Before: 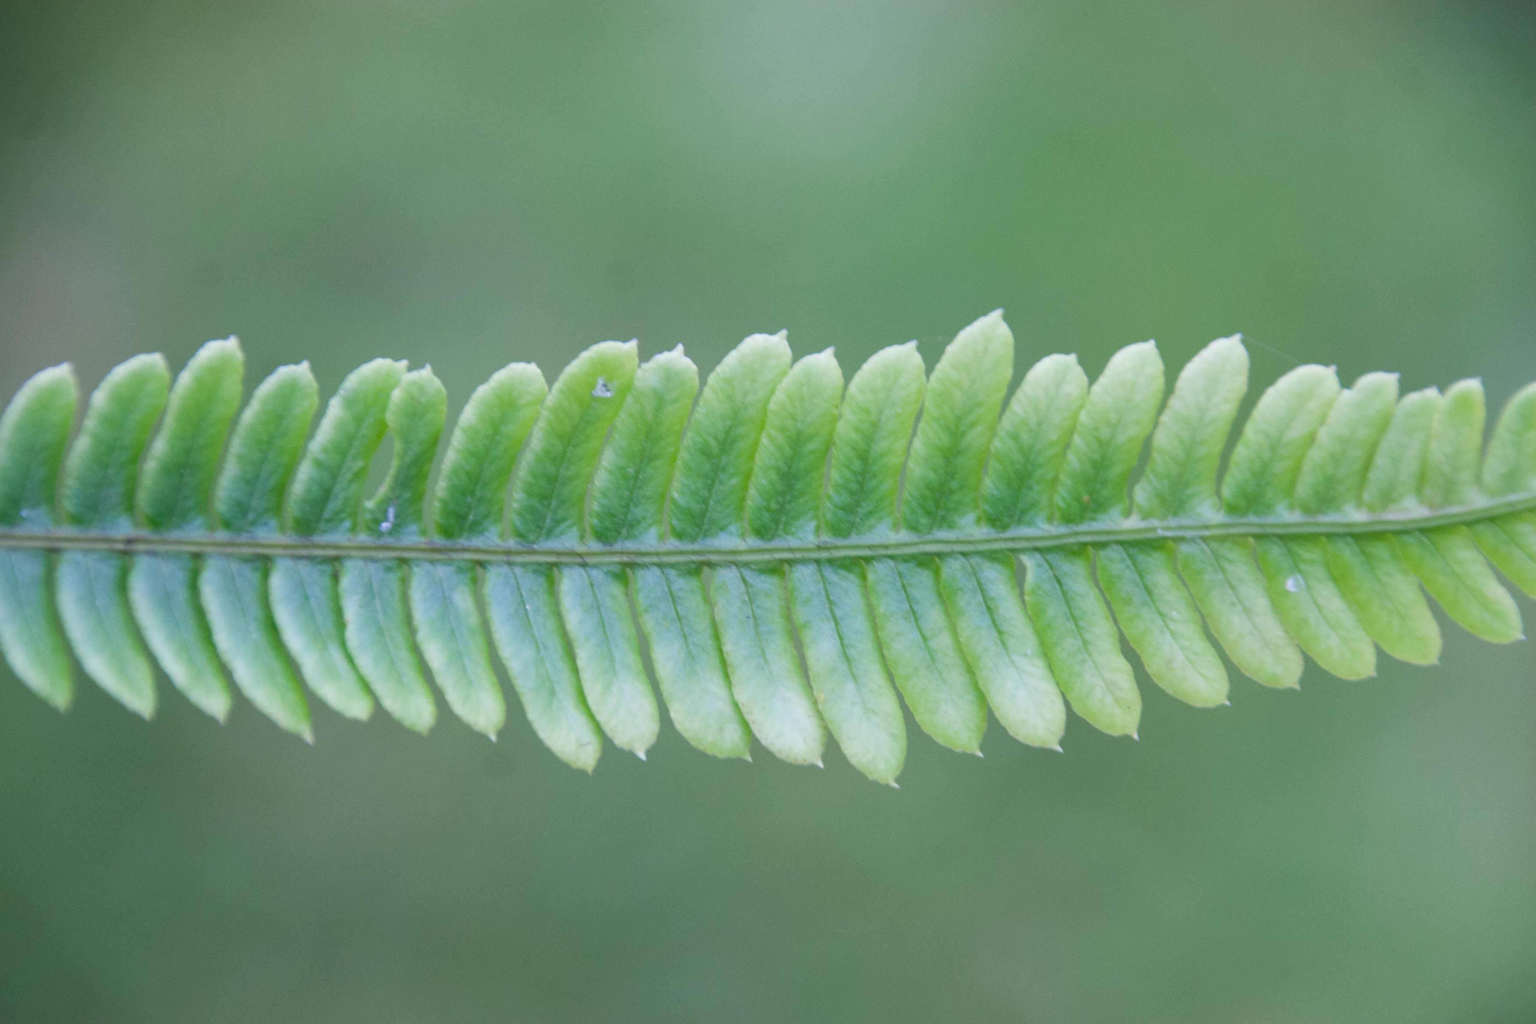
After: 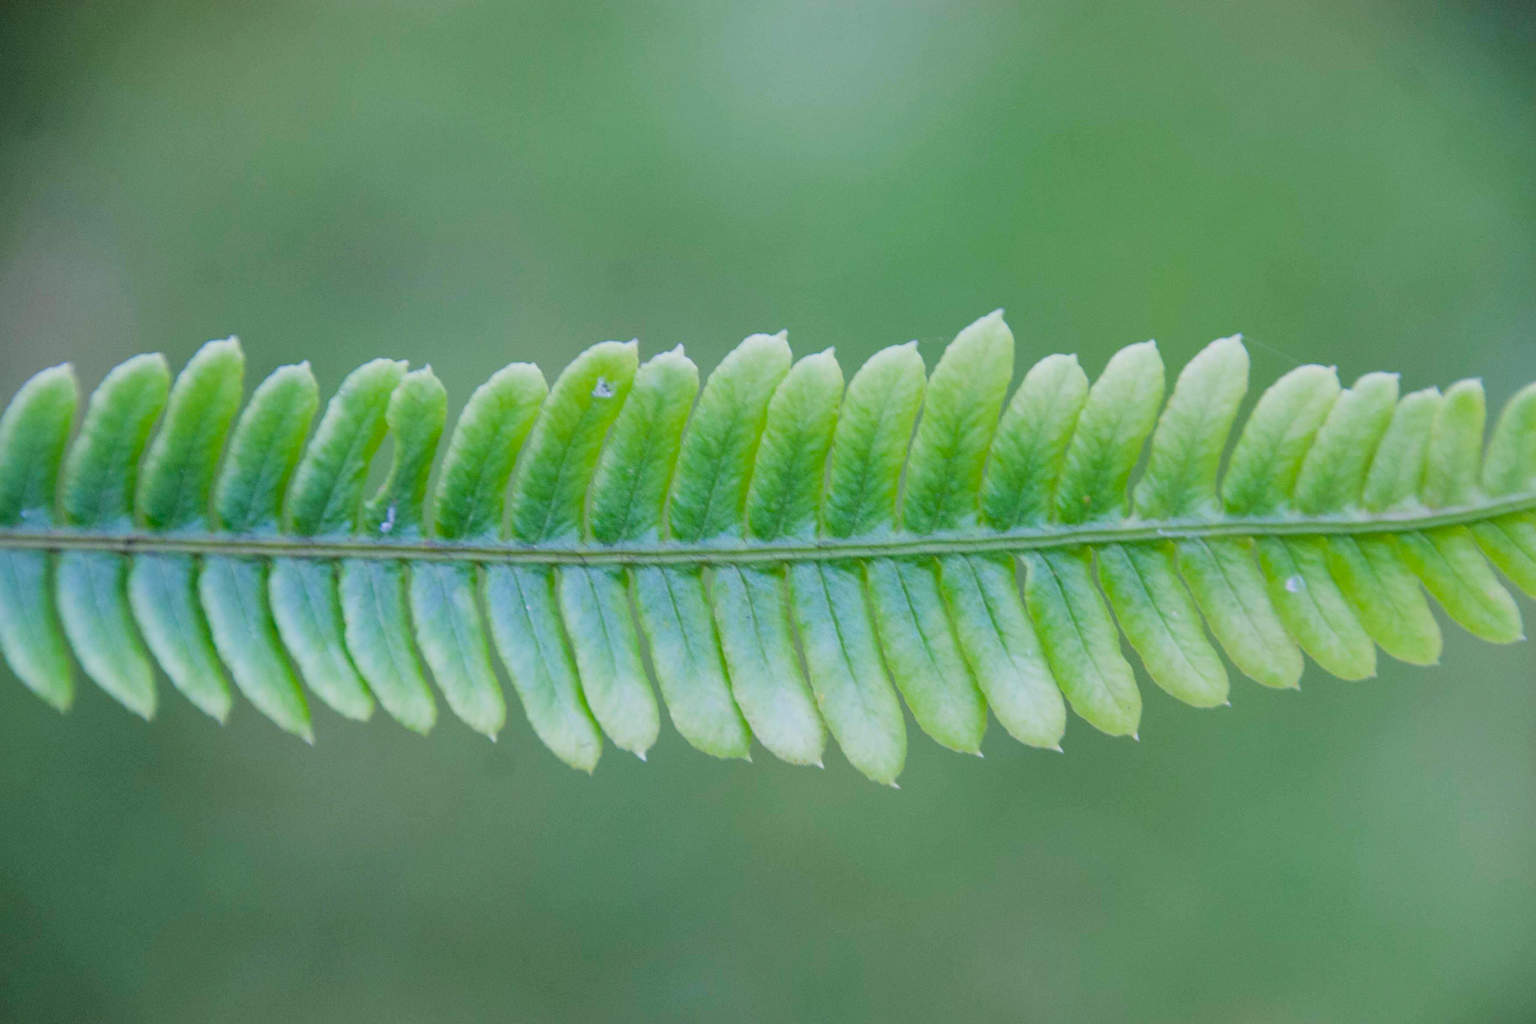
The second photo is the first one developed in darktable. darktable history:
sharpen: amount 0.2
filmic rgb: black relative exposure -3.86 EV, white relative exposure 3.48 EV, hardness 2.63, contrast 1.103
color balance rgb: perceptual saturation grading › global saturation 20%, global vibrance 20%
